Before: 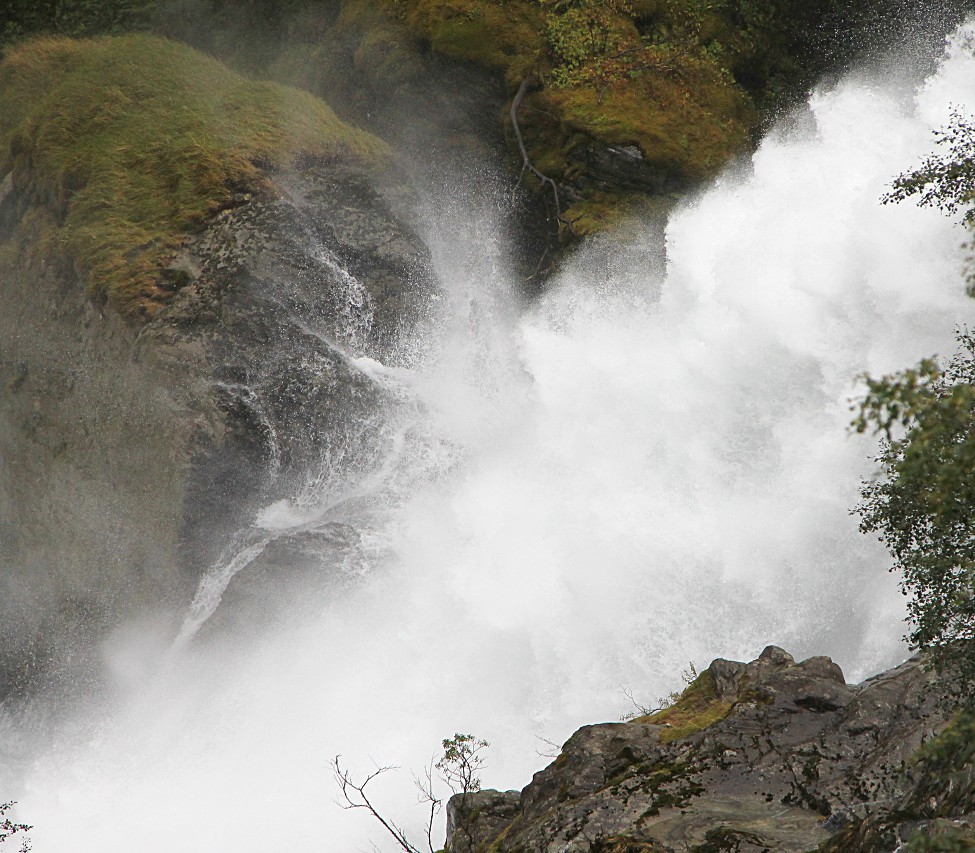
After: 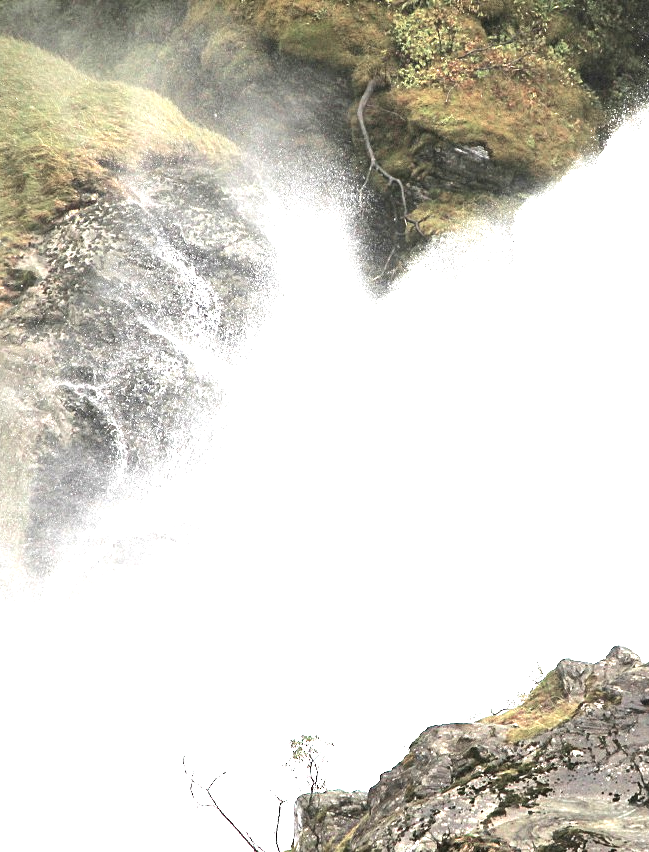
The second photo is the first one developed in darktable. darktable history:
color balance: input saturation 100.43%, contrast fulcrum 14.22%, output saturation 70.41%
crop and rotate: left 15.754%, right 17.579%
tone equalizer: -8 EV -0.417 EV, -7 EV -0.389 EV, -6 EV -0.333 EV, -5 EV -0.222 EV, -3 EV 0.222 EV, -2 EV 0.333 EV, -1 EV 0.389 EV, +0 EV 0.417 EV, edges refinement/feathering 500, mask exposure compensation -1.57 EV, preserve details no
exposure: exposure 2.003 EV, compensate highlight preservation false
